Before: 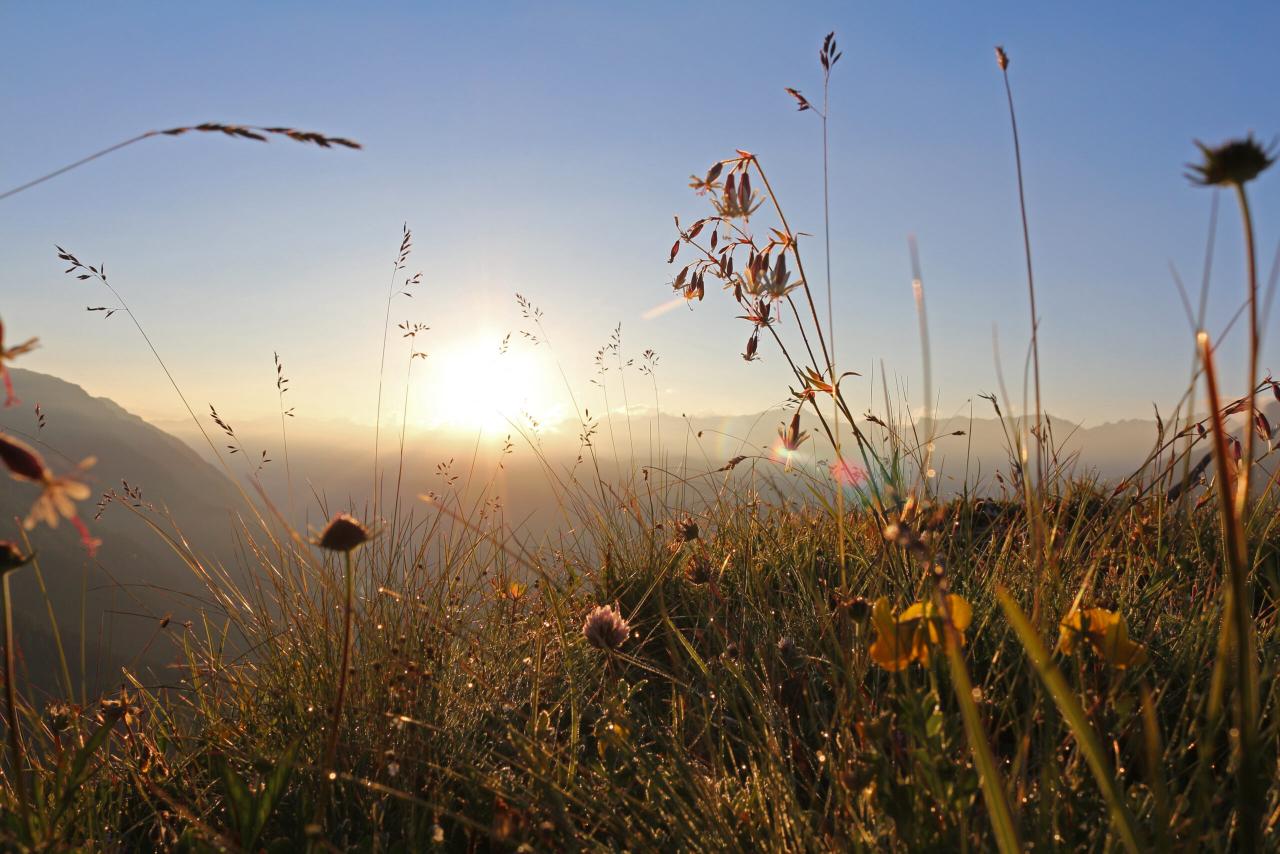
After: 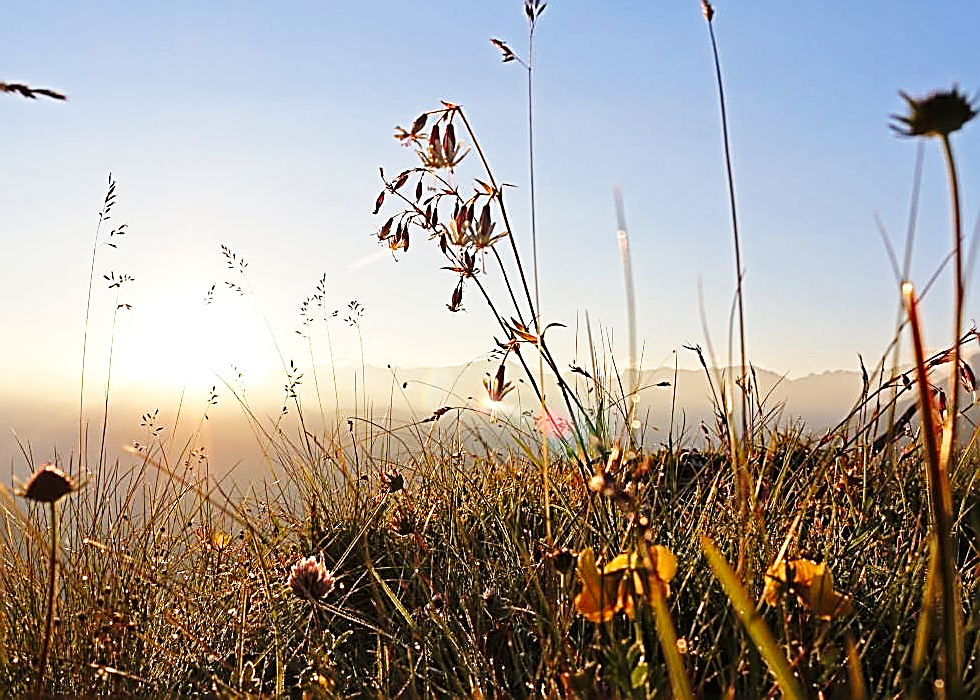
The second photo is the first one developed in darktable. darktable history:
base curve: curves: ch0 [(0, 0) (0.028, 0.03) (0.121, 0.232) (0.46, 0.748) (0.859, 0.968) (1, 1)], preserve colors none
crop: left 23.095%, top 5.827%, bottom 11.854%
local contrast: mode bilateral grid, contrast 25, coarseness 50, detail 123%, midtone range 0.2
sharpen: amount 1.861
